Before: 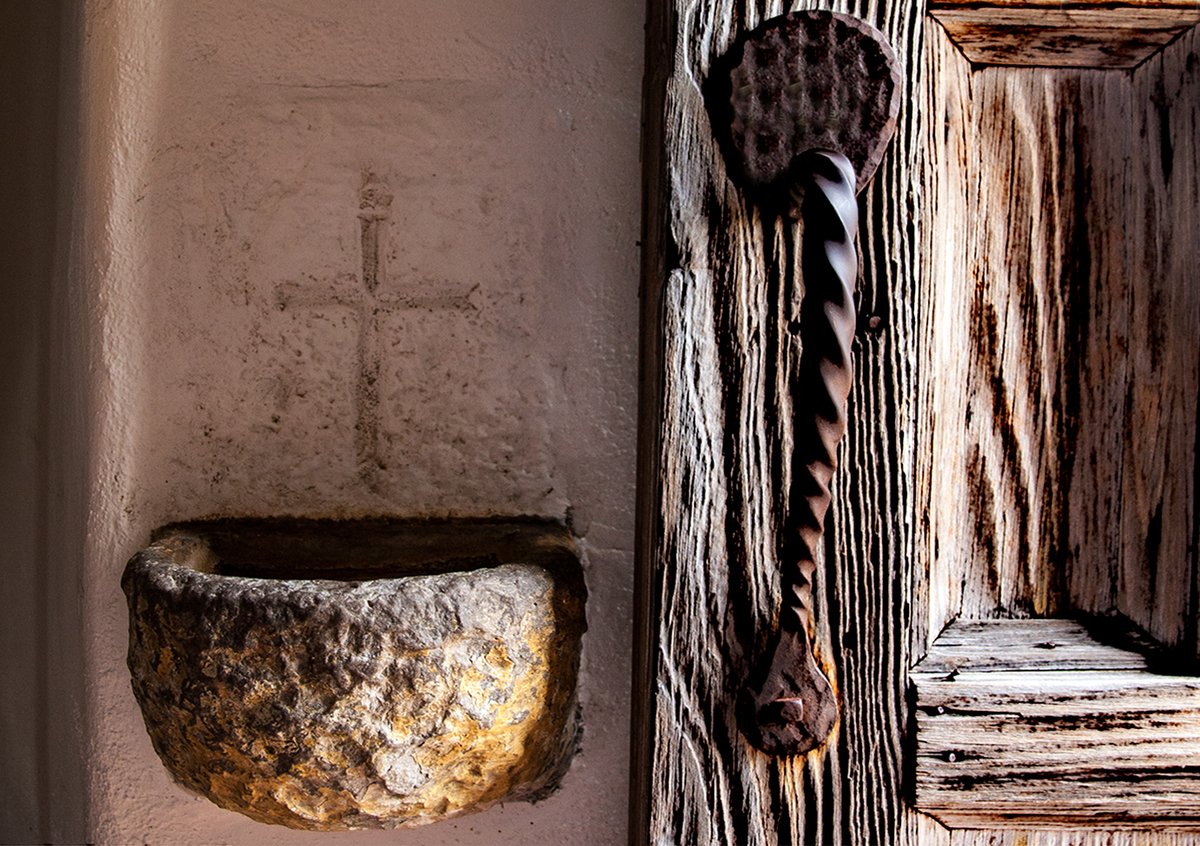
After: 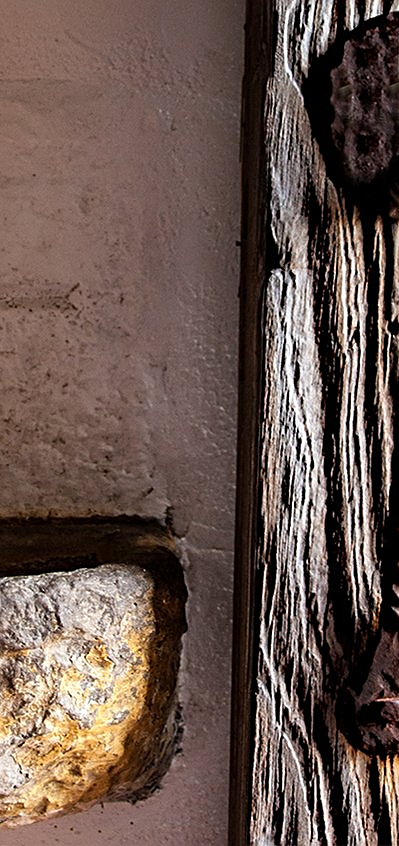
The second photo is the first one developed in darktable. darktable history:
sharpen: on, module defaults
crop: left 33.36%, right 33.36%
